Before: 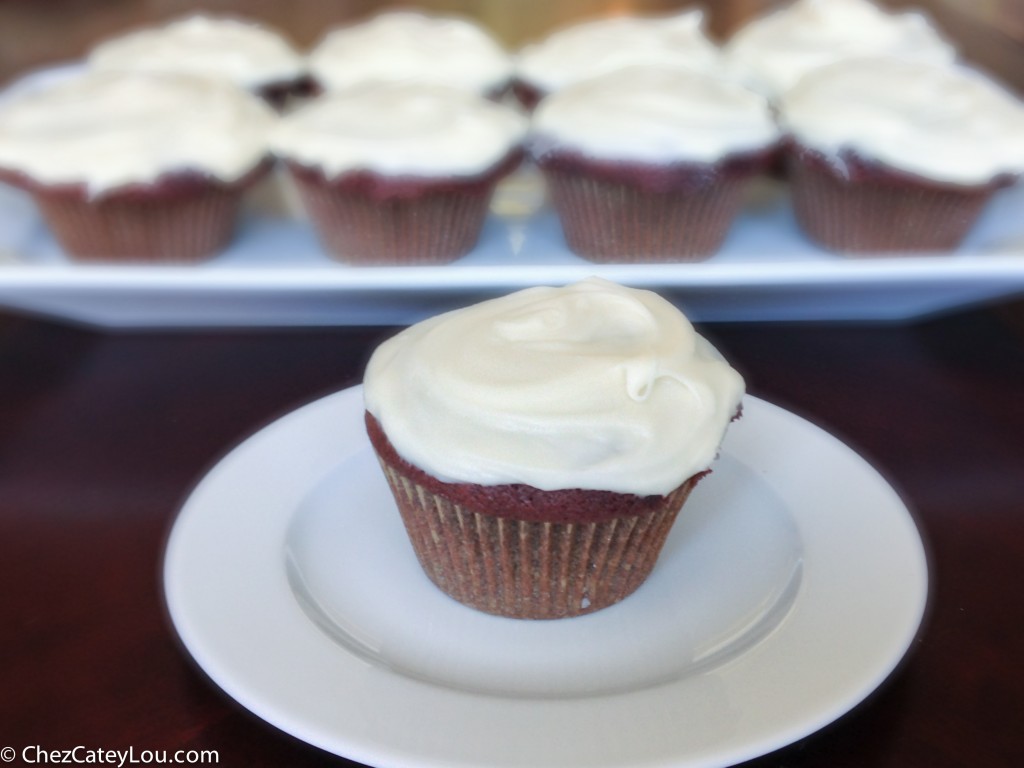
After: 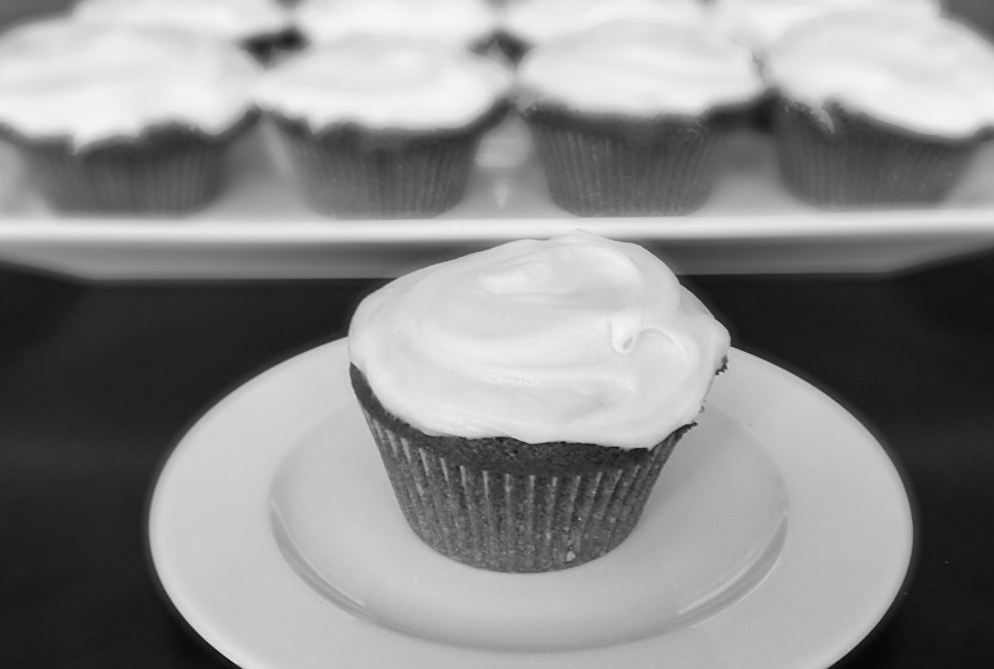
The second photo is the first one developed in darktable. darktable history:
crop: left 1.507%, top 6.147%, right 1.379%, bottom 6.637%
velvia: on, module defaults
monochrome: a -6.99, b 35.61, size 1.4
sharpen: on, module defaults
